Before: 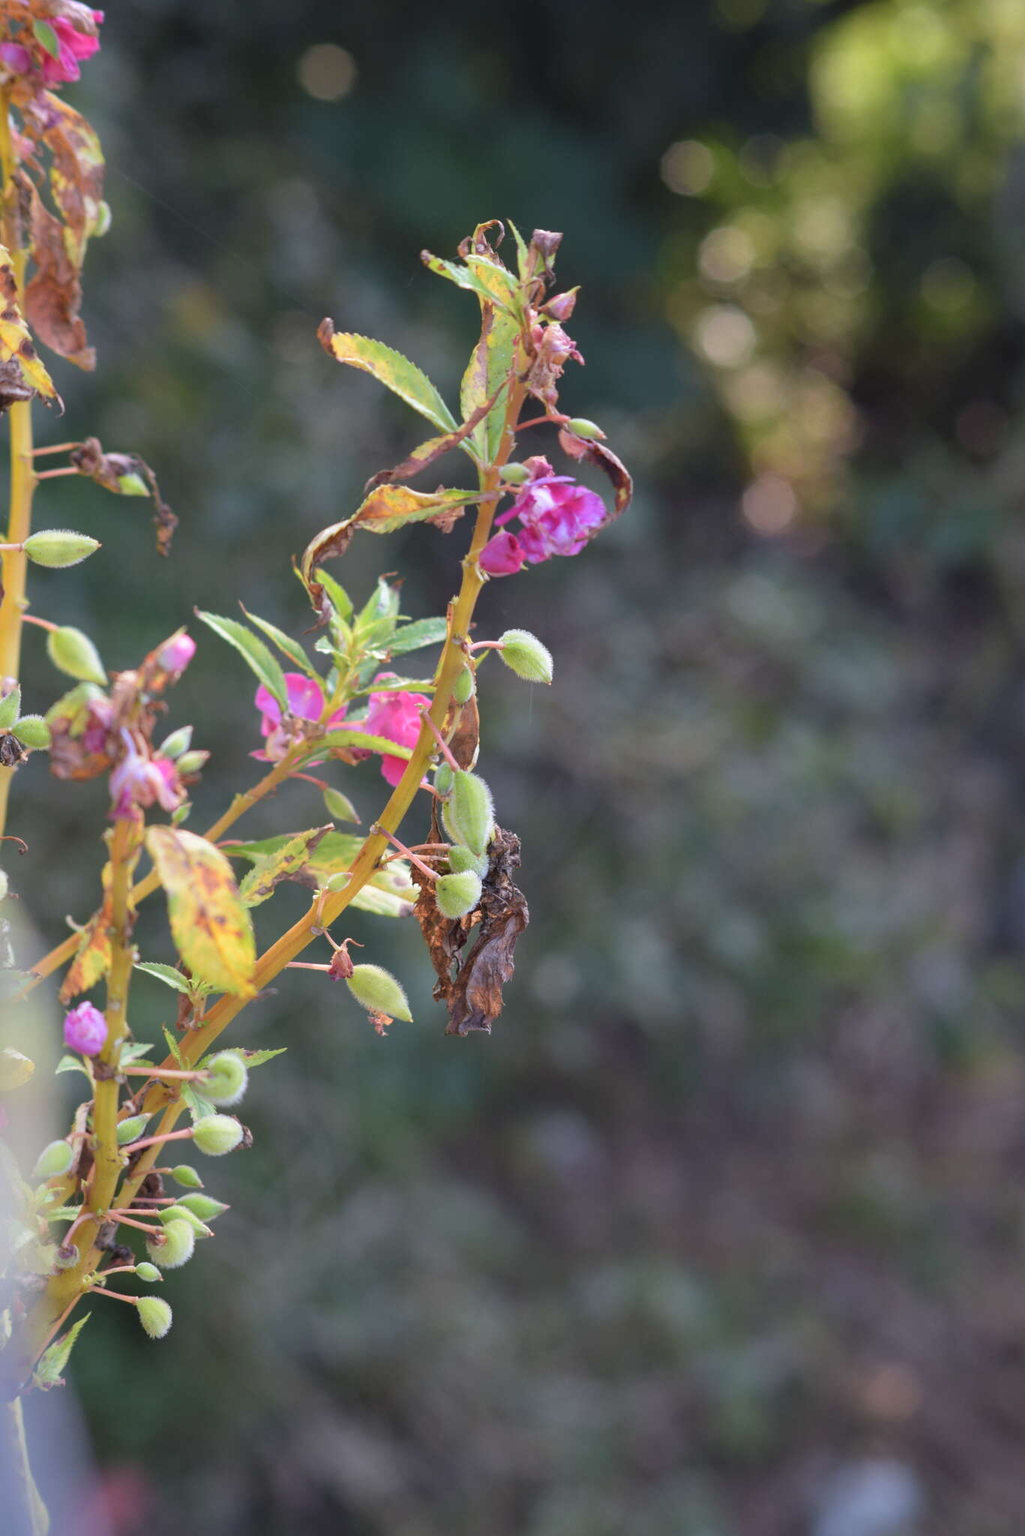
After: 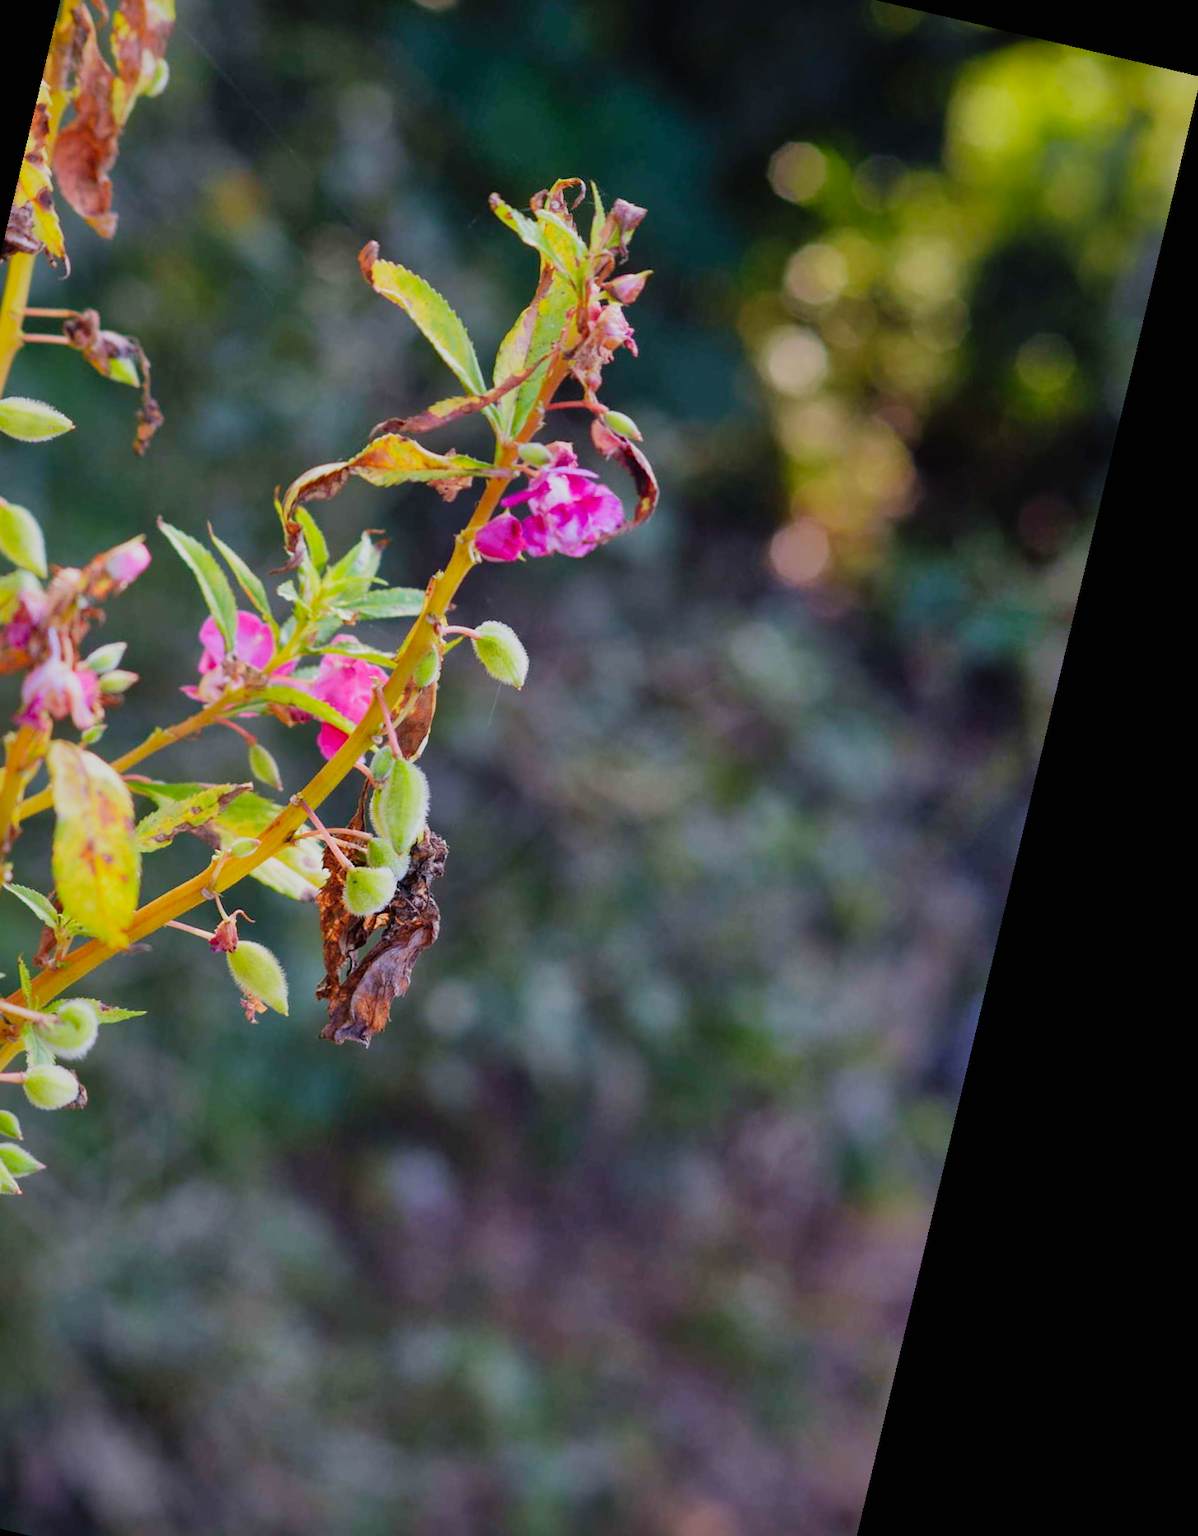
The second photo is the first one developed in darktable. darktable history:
crop: left 19.159%, top 9.58%, bottom 9.58%
sigmoid: contrast 1.8, skew -0.2, preserve hue 0%, red attenuation 0.1, red rotation 0.035, green attenuation 0.1, green rotation -0.017, blue attenuation 0.15, blue rotation -0.052, base primaries Rec2020
color balance rgb: perceptual saturation grading › global saturation 20%, global vibrance 20%
rotate and perspective: rotation 13.27°, automatic cropping off
tone equalizer: on, module defaults
shadows and highlights: on, module defaults
